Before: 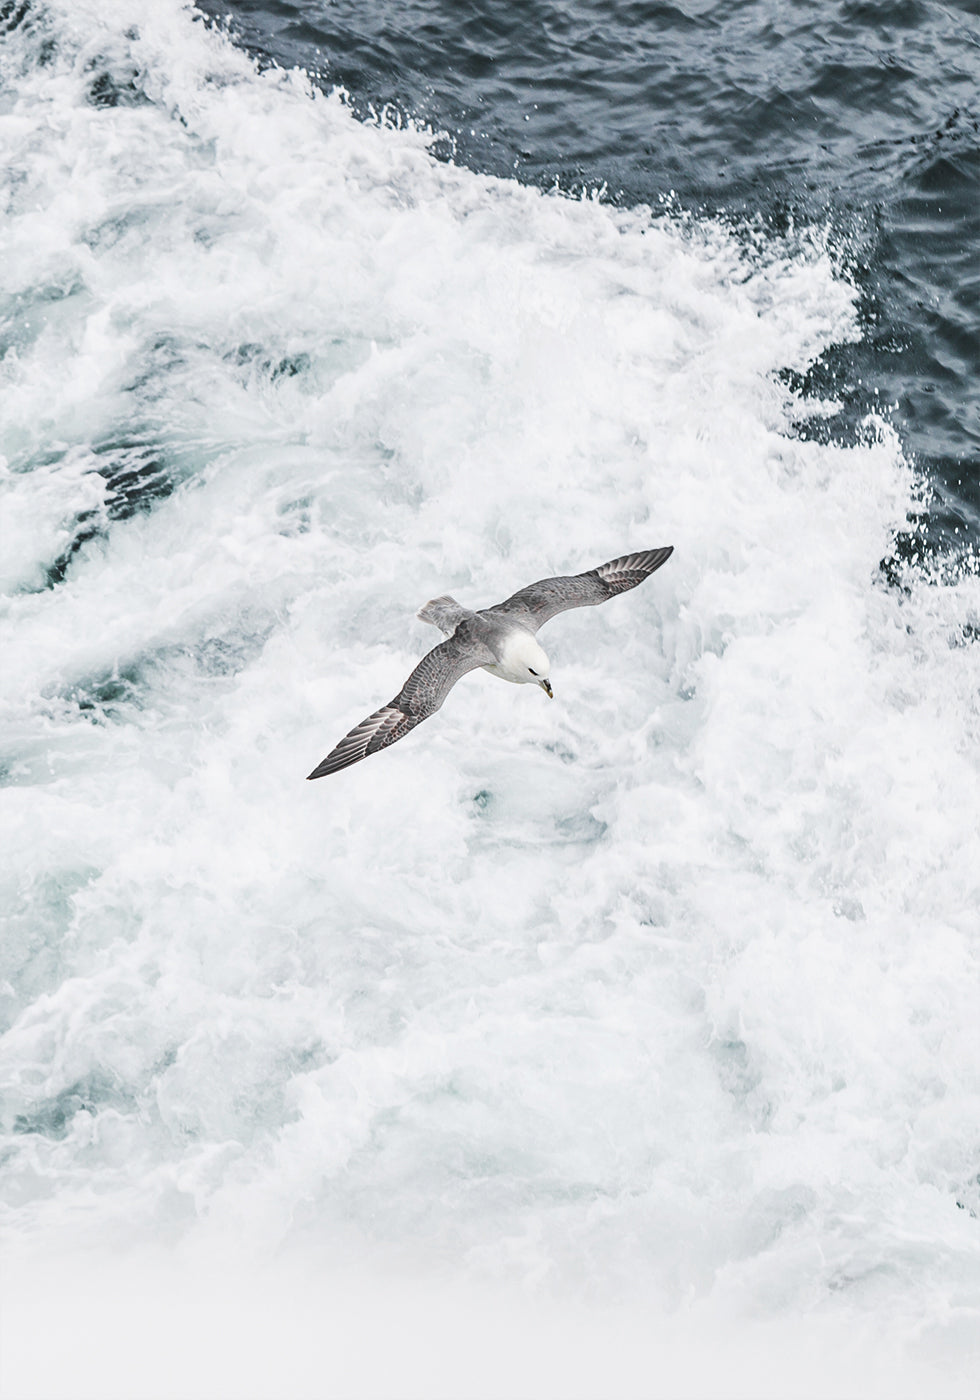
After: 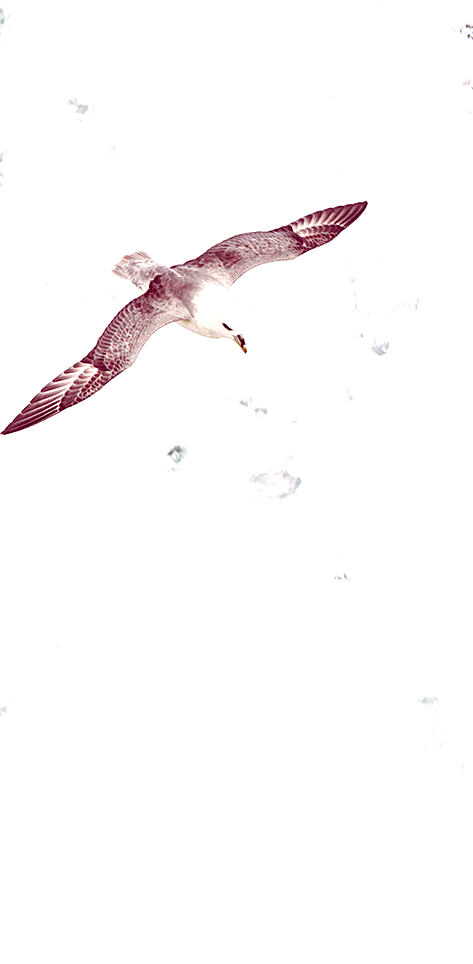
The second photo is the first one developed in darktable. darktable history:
exposure: exposure 0.299 EV, compensate highlight preservation false
crop: left 31.312%, top 24.671%, right 20.357%, bottom 6.419%
color balance rgb: shadows lift › luminance -19.146%, shadows lift › chroma 35.314%, highlights gain › chroma 2.061%, highlights gain › hue 44.67°, perceptual saturation grading › global saturation 29.852%, perceptual brilliance grading › highlights 15.823%, perceptual brilliance grading › mid-tones 6.505%, perceptual brilliance grading › shadows -14.9%
levels: mode automatic, levels [0, 0.492, 0.984]
